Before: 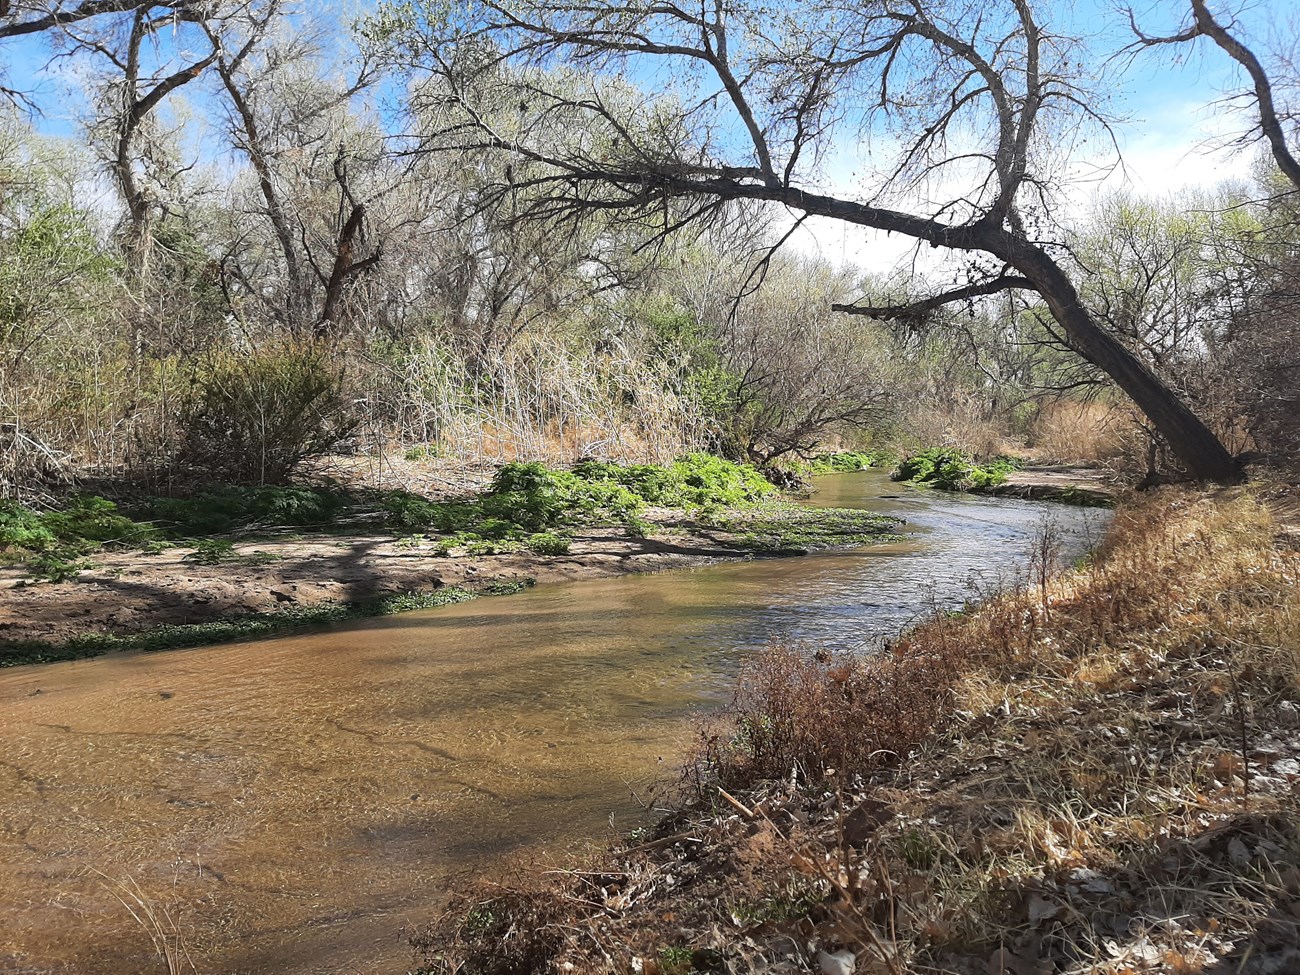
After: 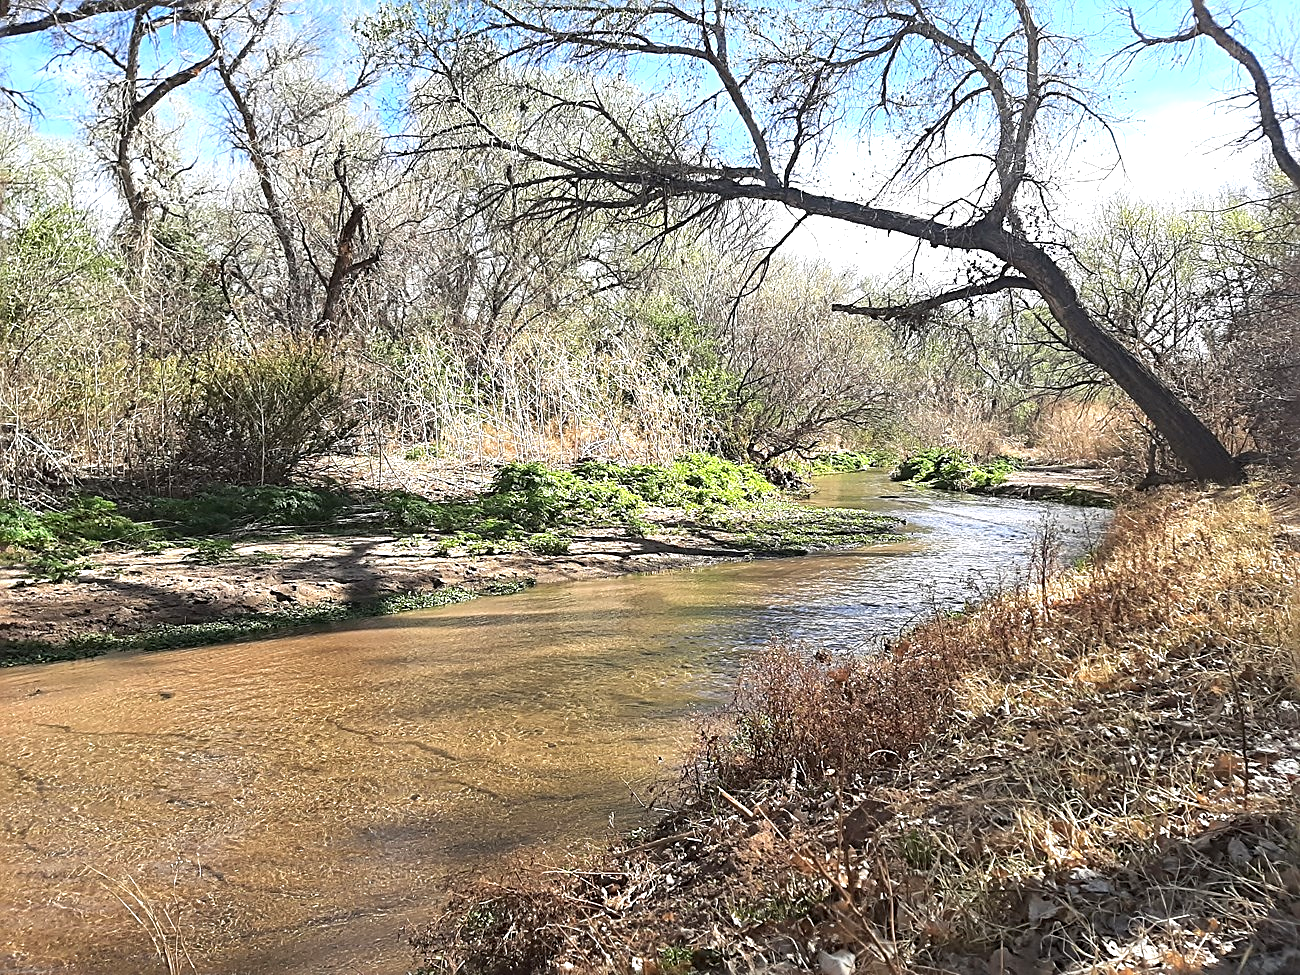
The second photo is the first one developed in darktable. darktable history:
sharpen: radius 2.553, amount 0.642
exposure: exposure 0.664 EV, compensate highlight preservation false
